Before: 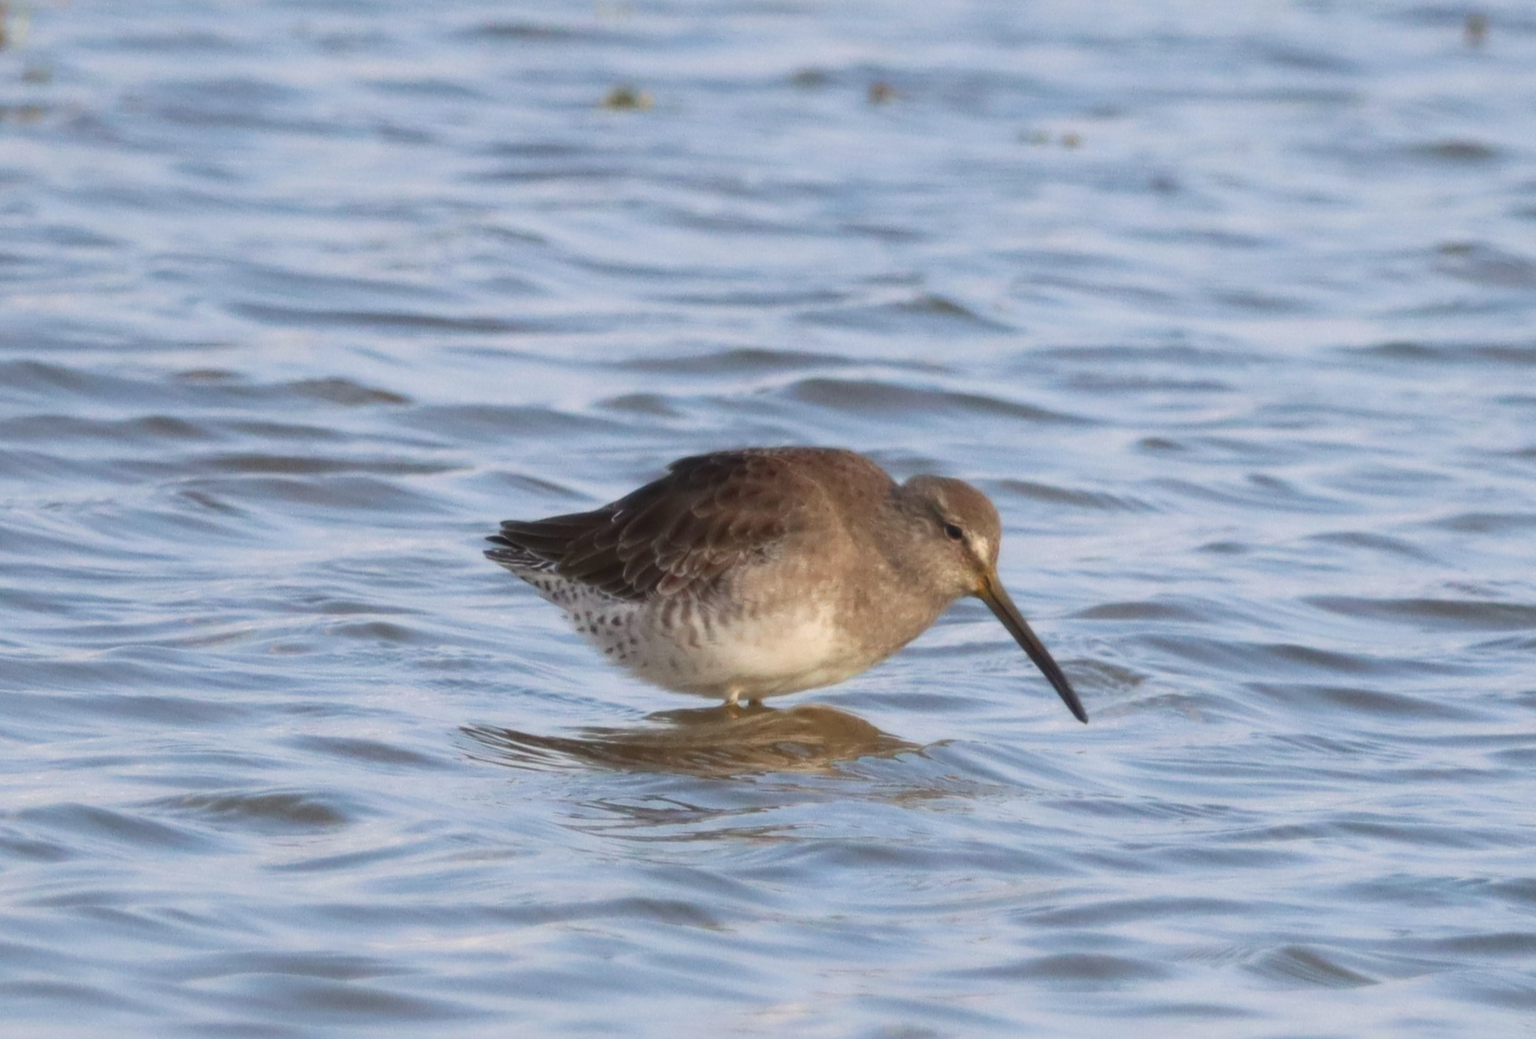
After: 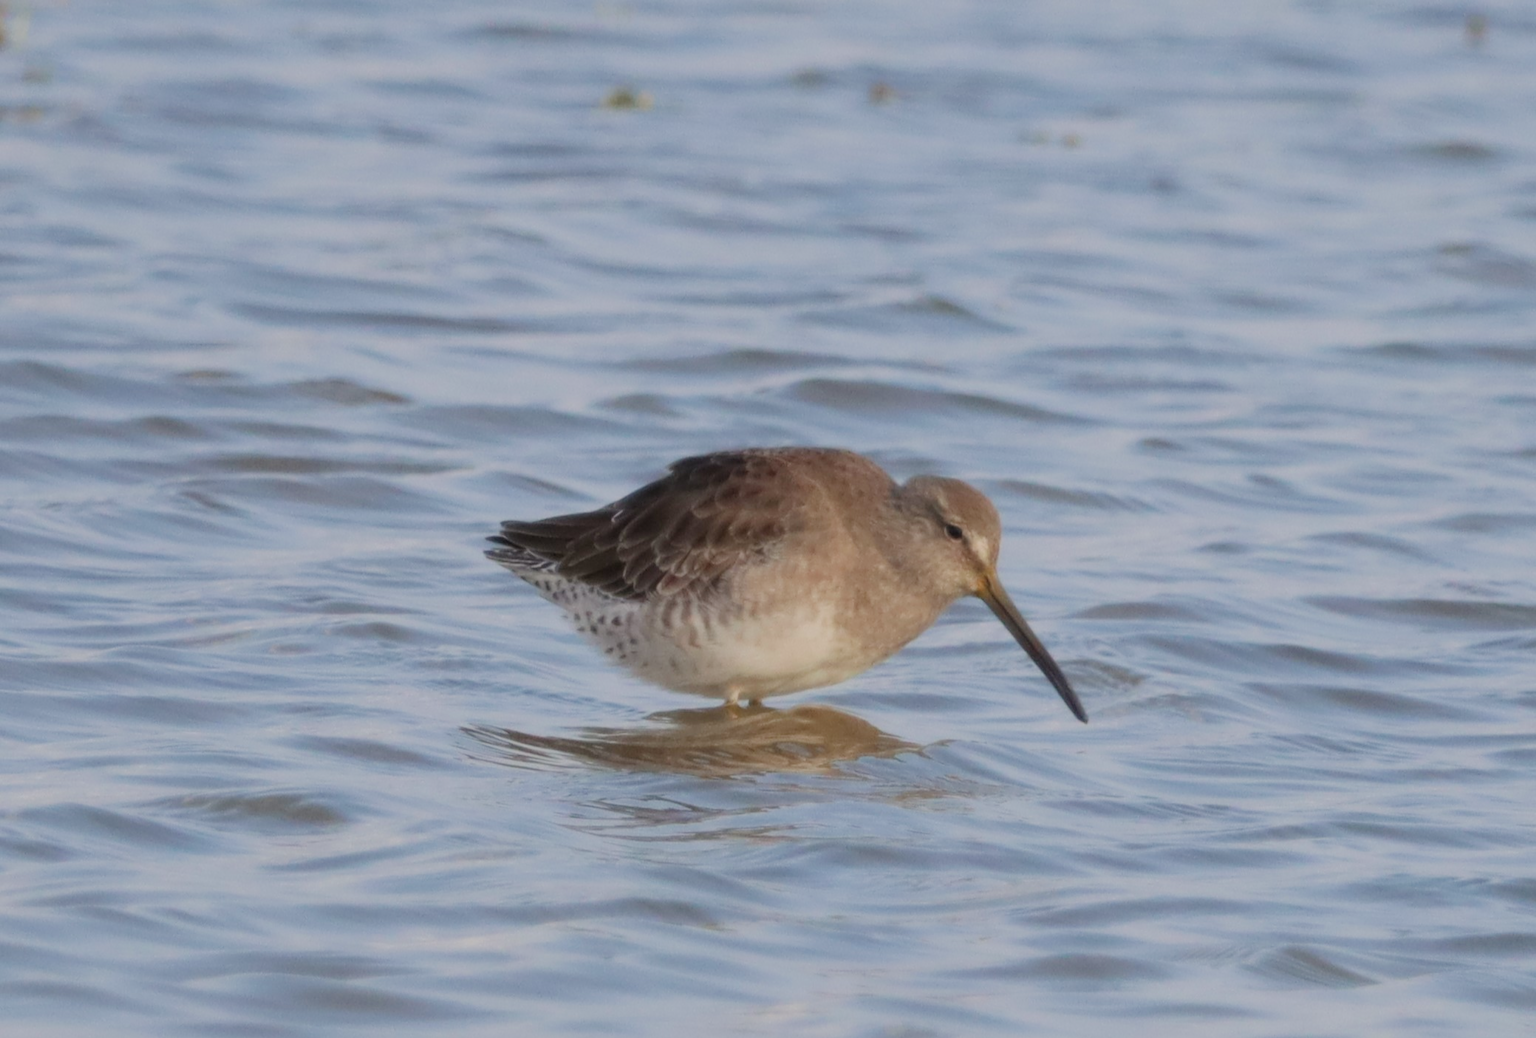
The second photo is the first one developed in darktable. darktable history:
filmic rgb: black relative exposure -8.82 EV, white relative exposure 4.98 EV, target black luminance 0%, hardness 3.79, latitude 66.67%, contrast 0.813, highlights saturation mix 10.9%, shadows ↔ highlights balance 20.34%, iterations of high-quality reconstruction 0
exposure: exposure 0.203 EV, compensate highlight preservation false
